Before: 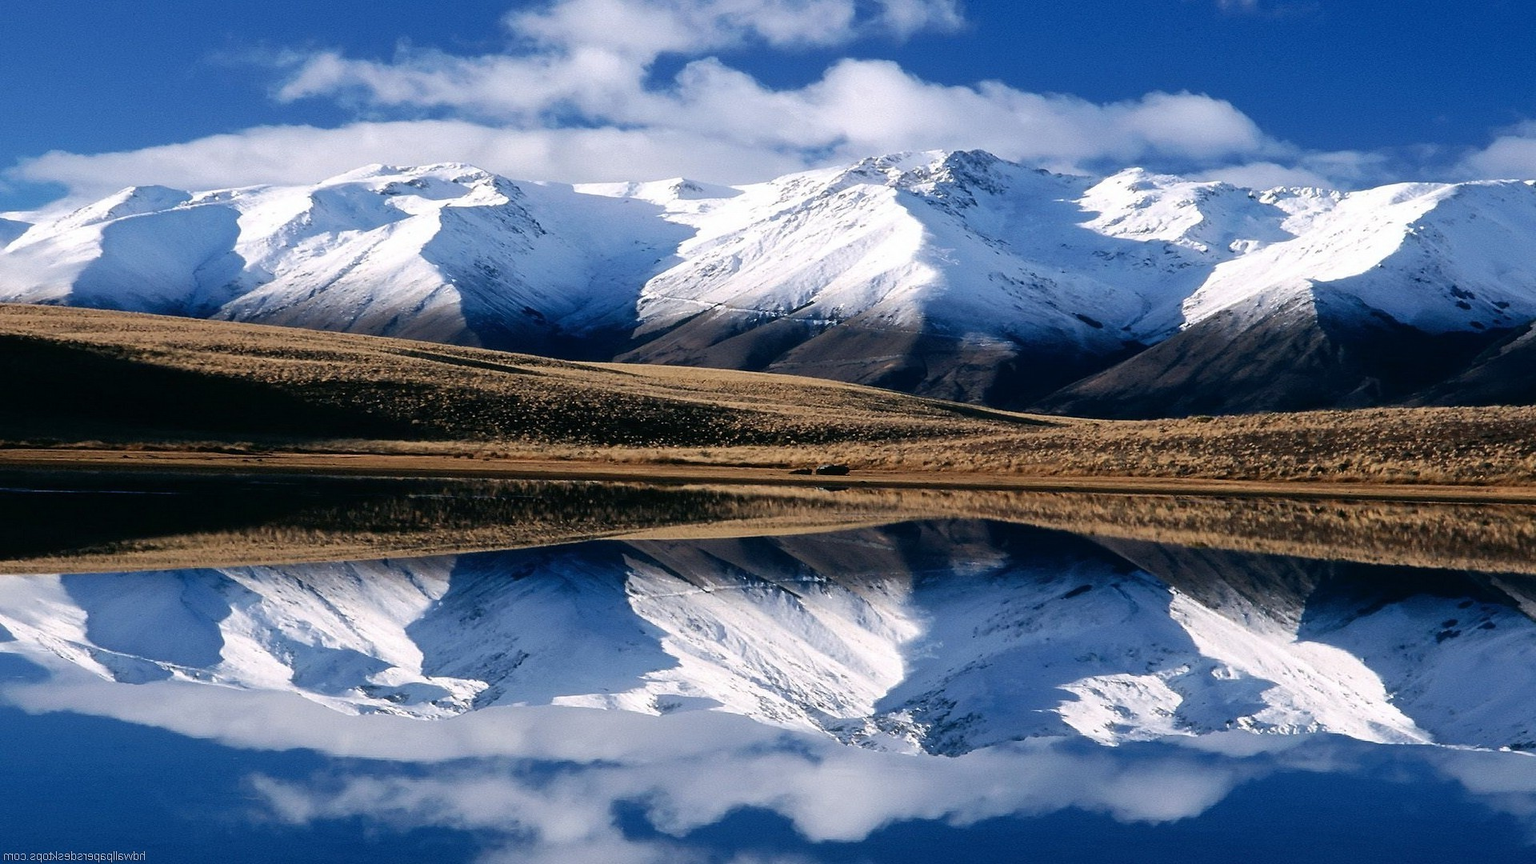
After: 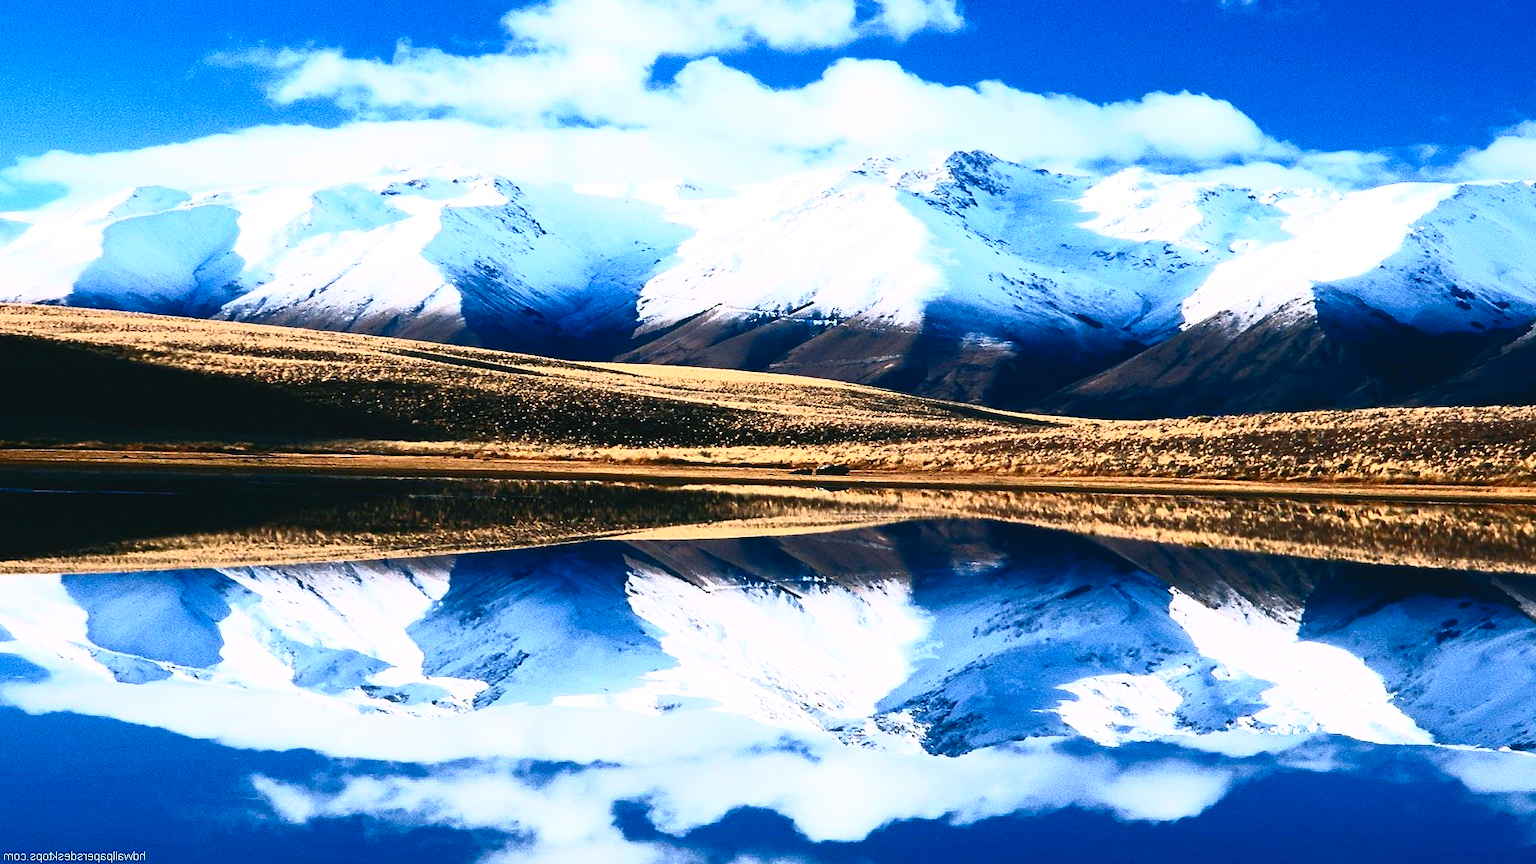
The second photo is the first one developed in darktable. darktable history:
contrast brightness saturation: contrast 0.812, brightness 0.59, saturation 0.586
tone equalizer: edges refinement/feathering 500, mask exposure compensation -1.57 EV, preserve details guided filter
exposure: exposure 0.22 EV, compensate highlight preservation false
